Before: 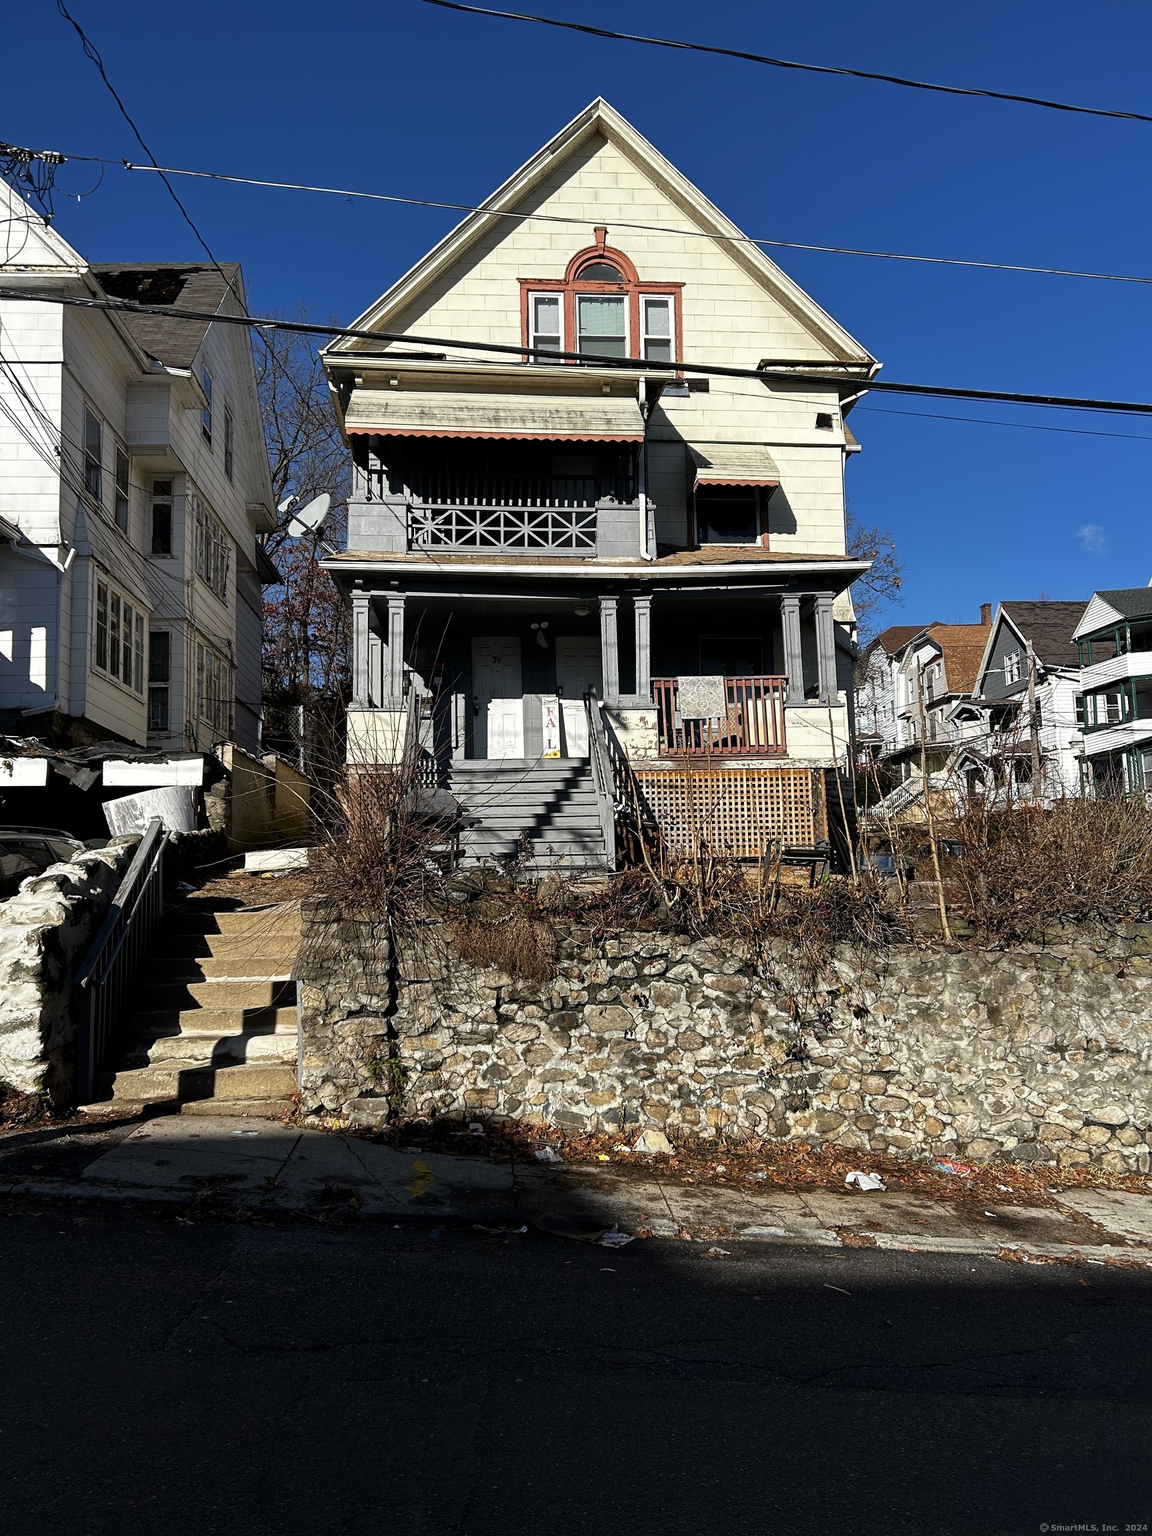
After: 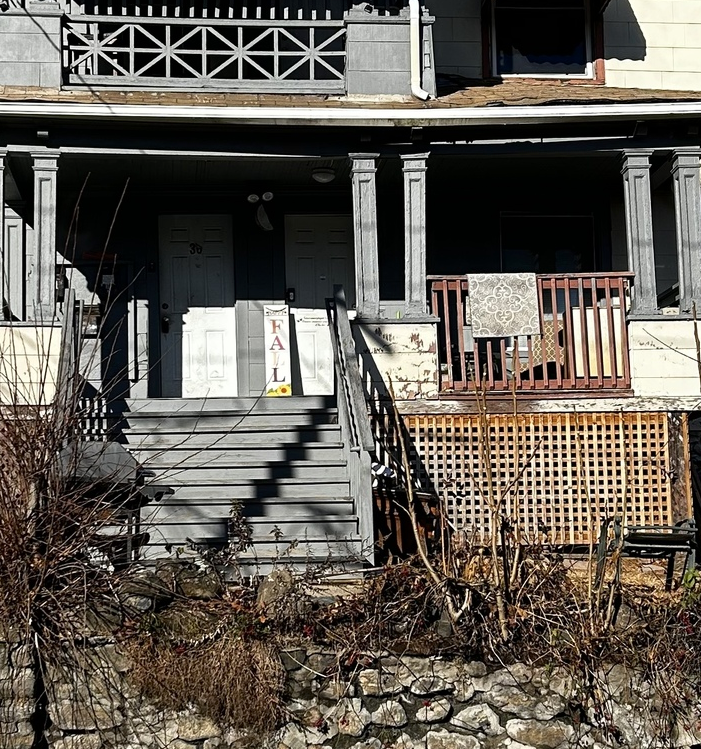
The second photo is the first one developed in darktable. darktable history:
shadows and highlights: shadows -30.55, highlights 30.13
crop: left 31.813%, top 32.177%, right 27.606%, bottom 35.309%
